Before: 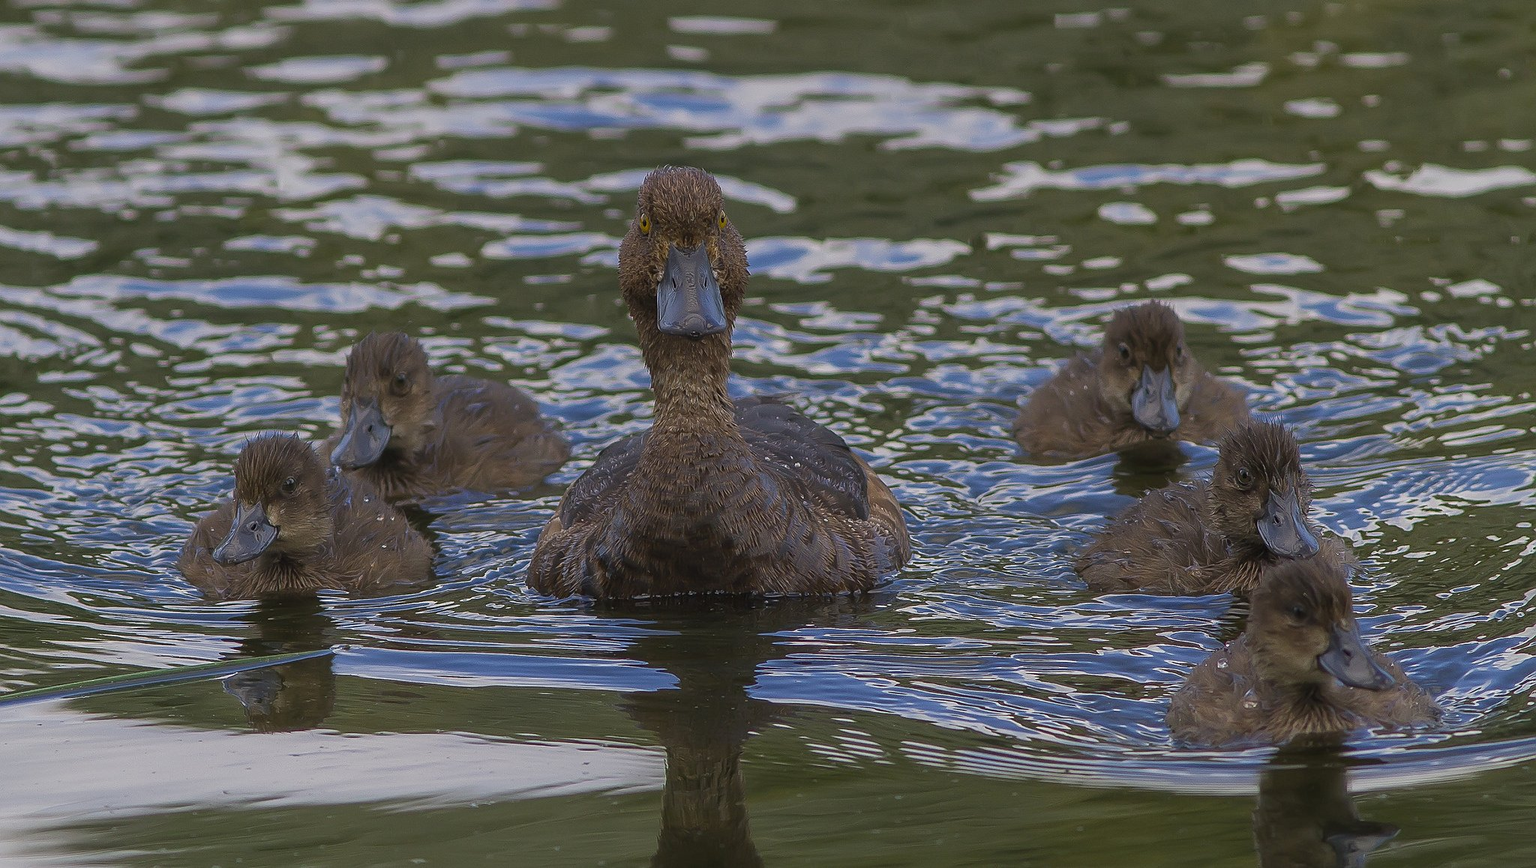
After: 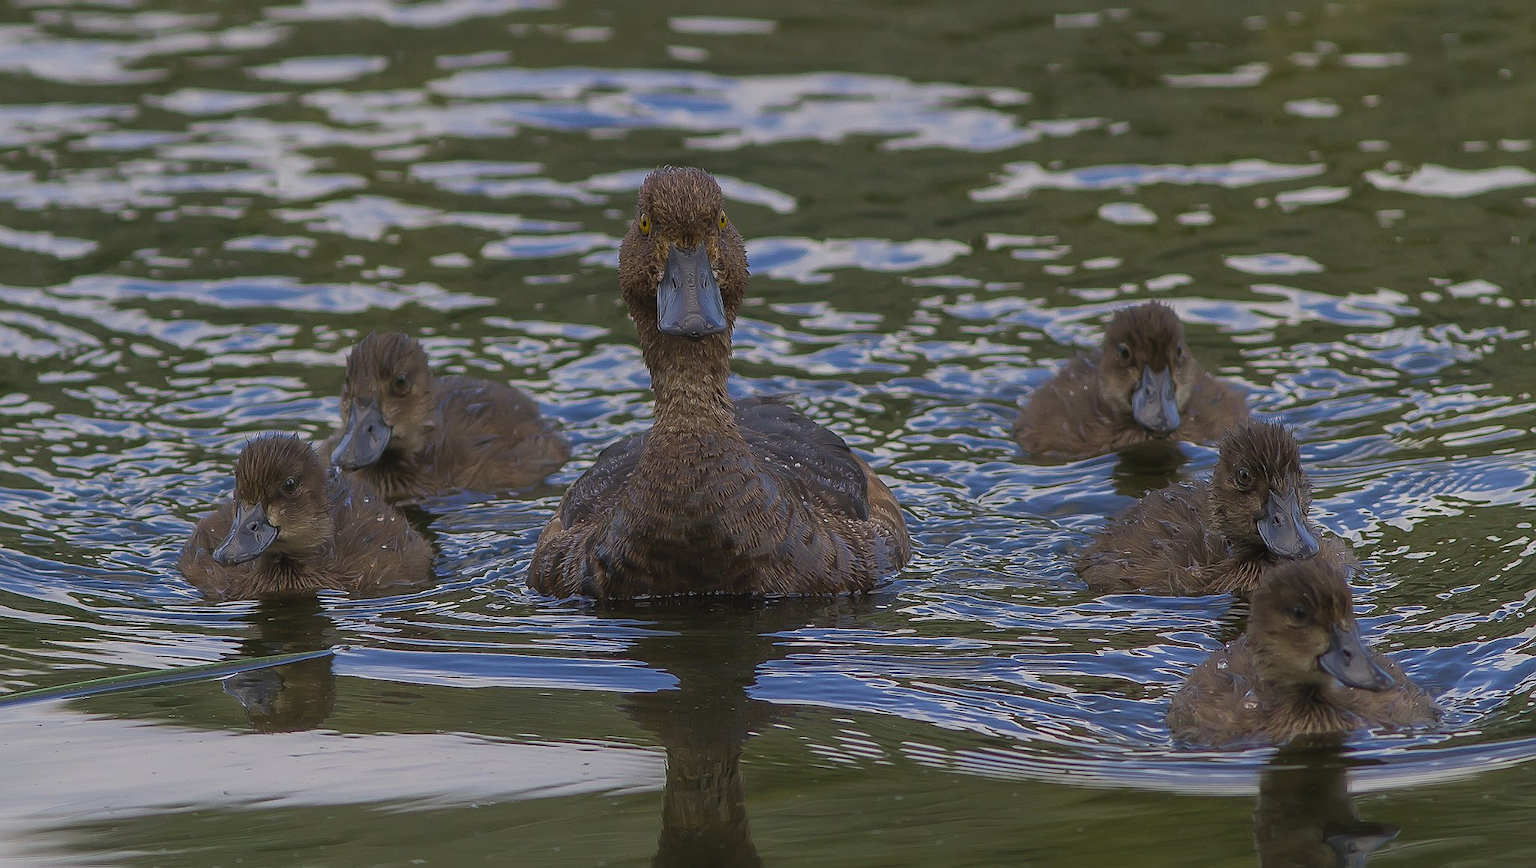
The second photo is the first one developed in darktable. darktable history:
shadows and highlights: shadows 24.99, white point adjustment -3.06, highlights -29.9
